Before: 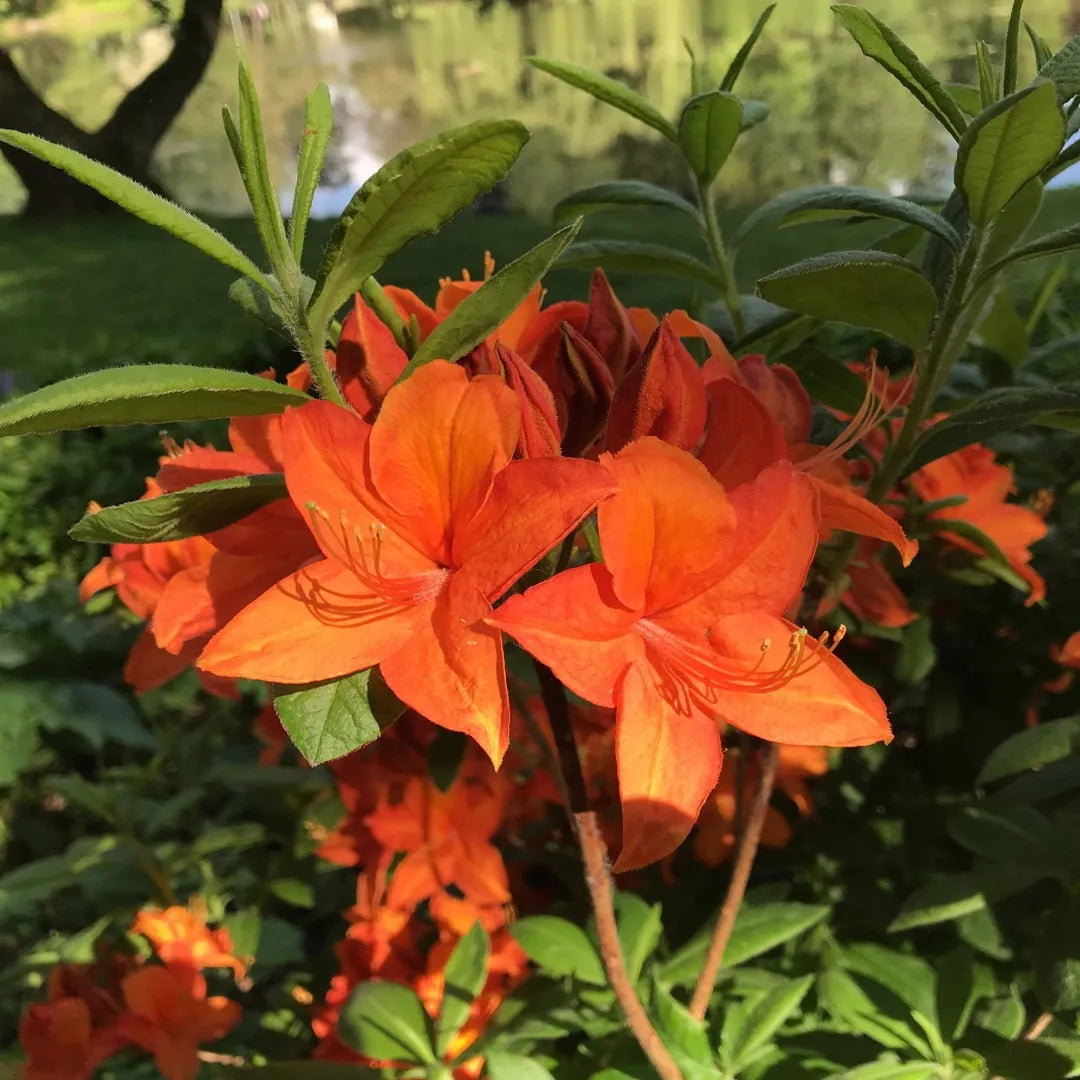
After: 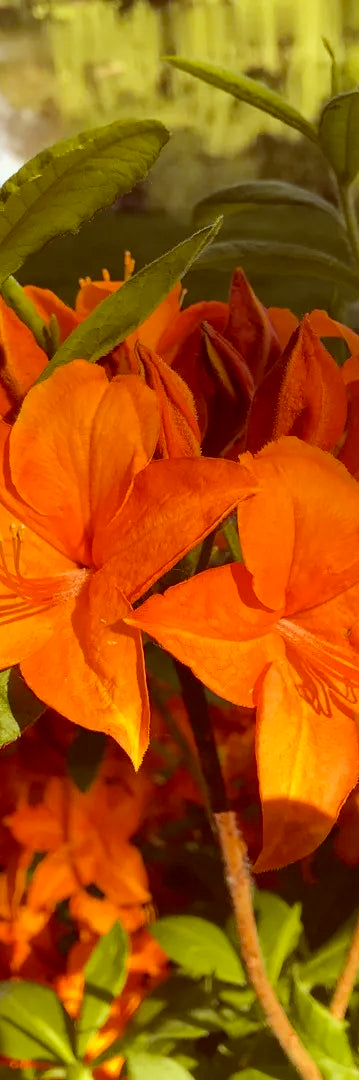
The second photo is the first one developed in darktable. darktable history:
tone curve: curves: ch0 [(0, 0.024) (0.119, 0.146) (0.474, 0.485) (0.718, 0.739) (0.817, 0.839) (1, 0.998)]; ch1 [(0, 0) (0.377, 0.416) (0.439, 0.451) (0.477, 0.477) (0.501, 0.503) (0.538, 0.544) (0.58, 0.602) (0.664, 0.676) (0.783, 0.804) (1, 1)]; ch2 [(0, 0) (0.38, 0.405) (0.463, 0.456) (0.498, 0.497) (0.524, 0.535) (0.578, 0.576) (0.648, 0.665) (1, 1)], color space Lab, independent channels, preserve colors none
crop: left 33.36%, right 33.36%
color correction: highlights a* -7.23, highlights b* -0.161, shadows a* 20.08, shadows b* 11.73
color contrast: green-magenta contrast 0.85, blue-yellow contrast 1.25, unbound 0
